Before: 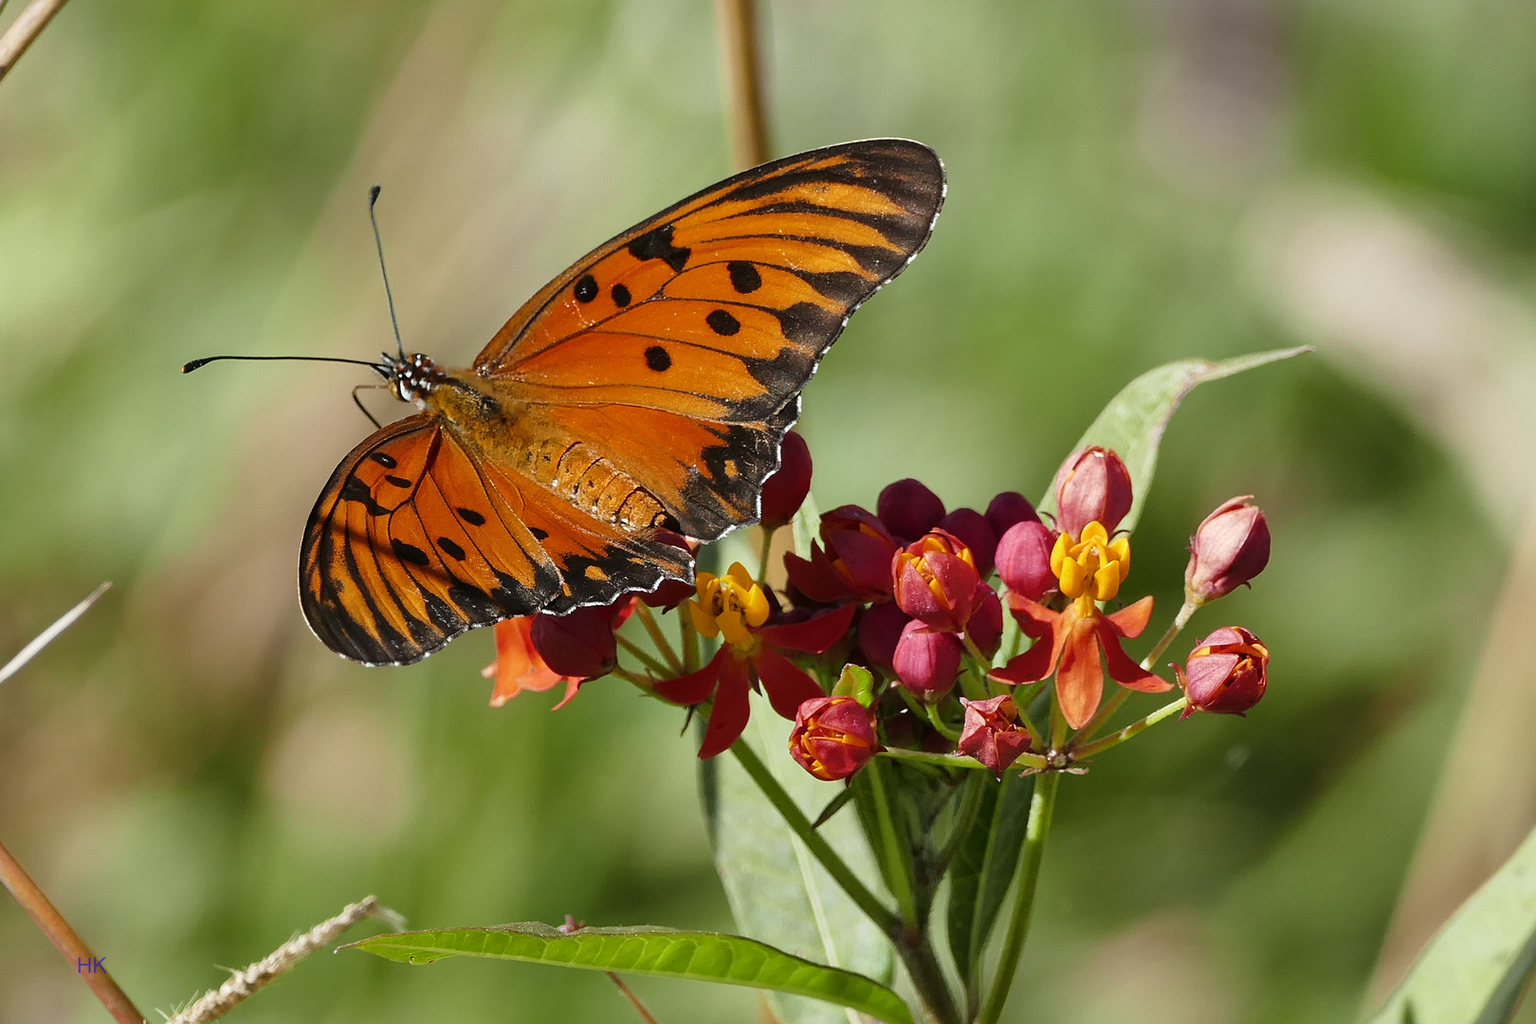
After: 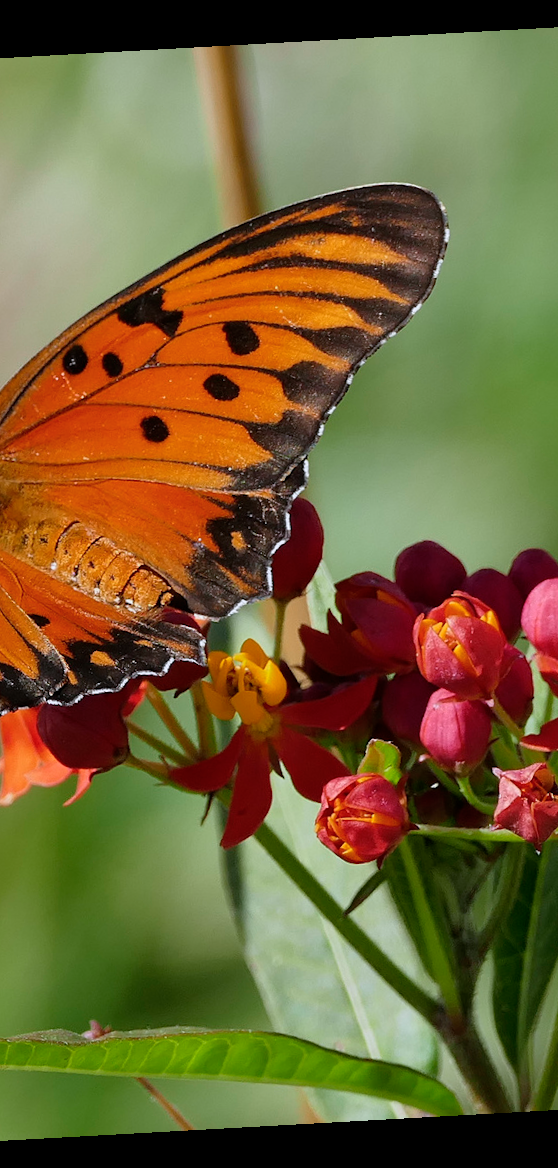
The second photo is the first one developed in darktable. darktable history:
crop: left 33.36%, right 33.36%
rotate and perspective: rotation -3.18°, automatic cropping off
color calibration: illuminant as shot in camera, x 0.358, y 0.373, temperature 4628.91 K
exposure: exposure -0.177 EV, compensate highlight preservation false
